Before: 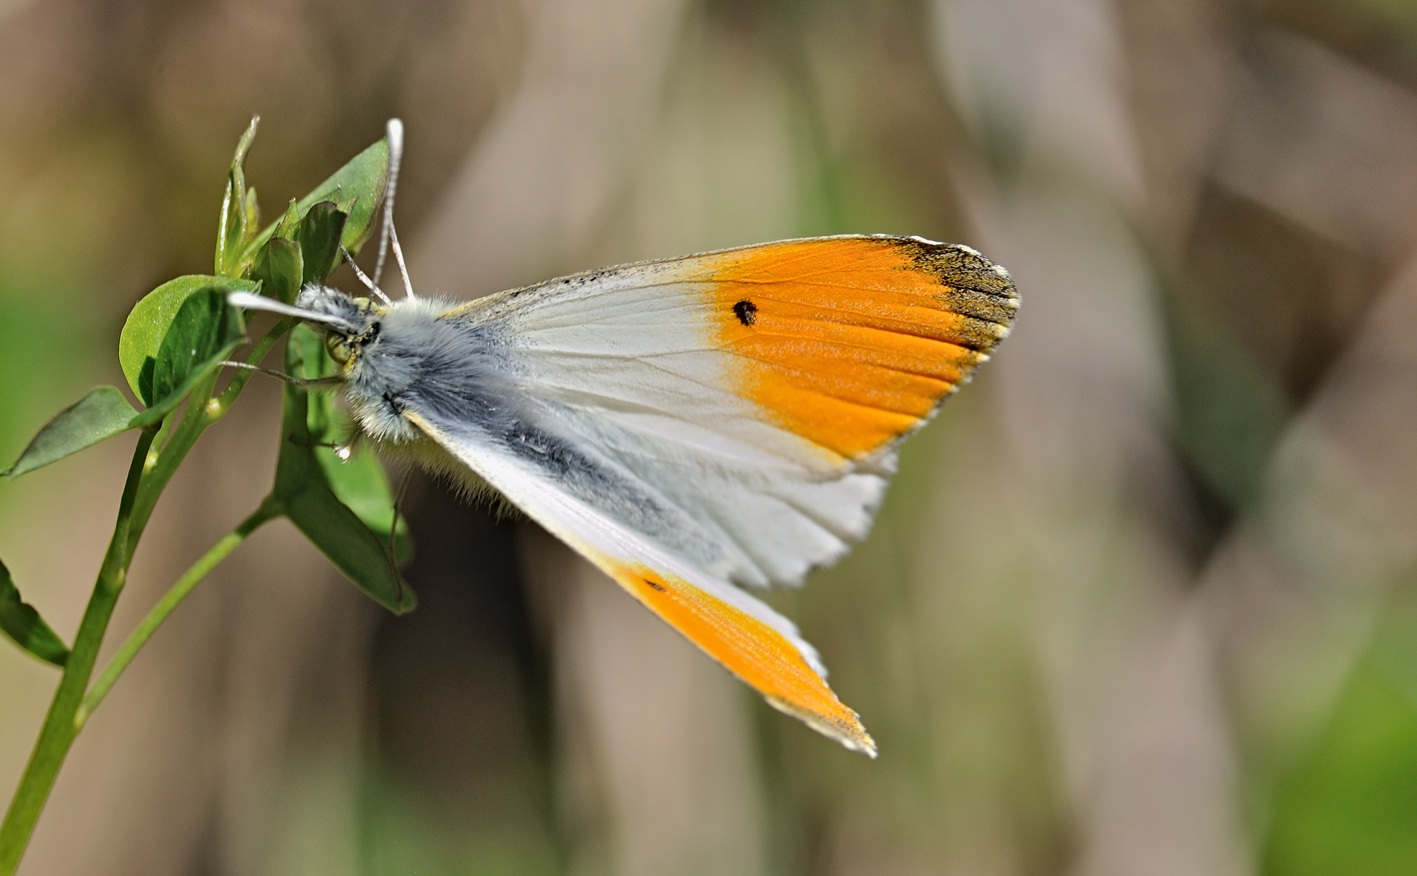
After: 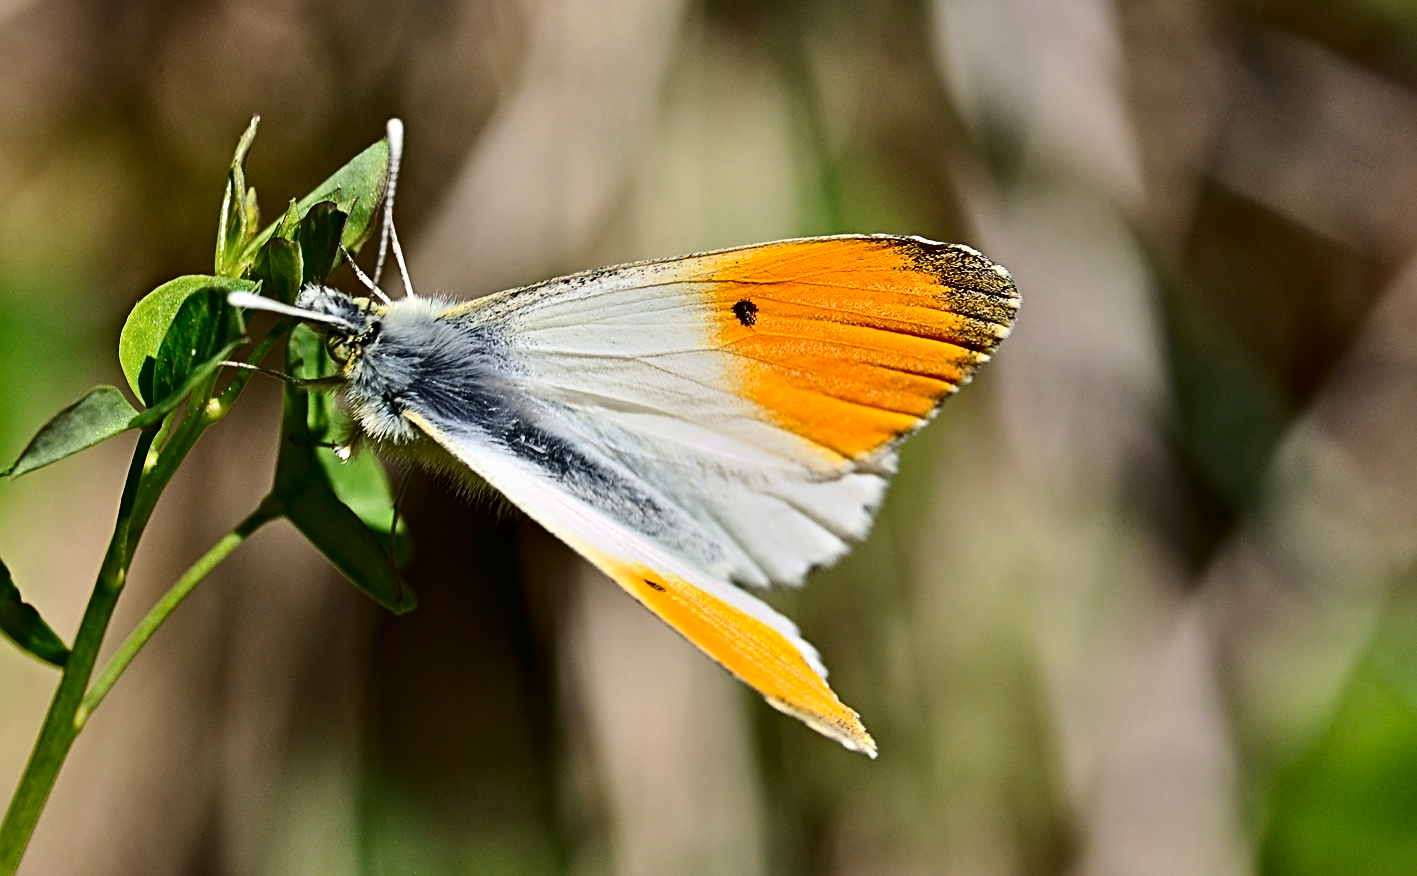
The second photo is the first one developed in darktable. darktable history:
sharpen: radius 2.729
contrast brightness saturation: contrast 0.329, brightness -0.085, saturation 0.168
